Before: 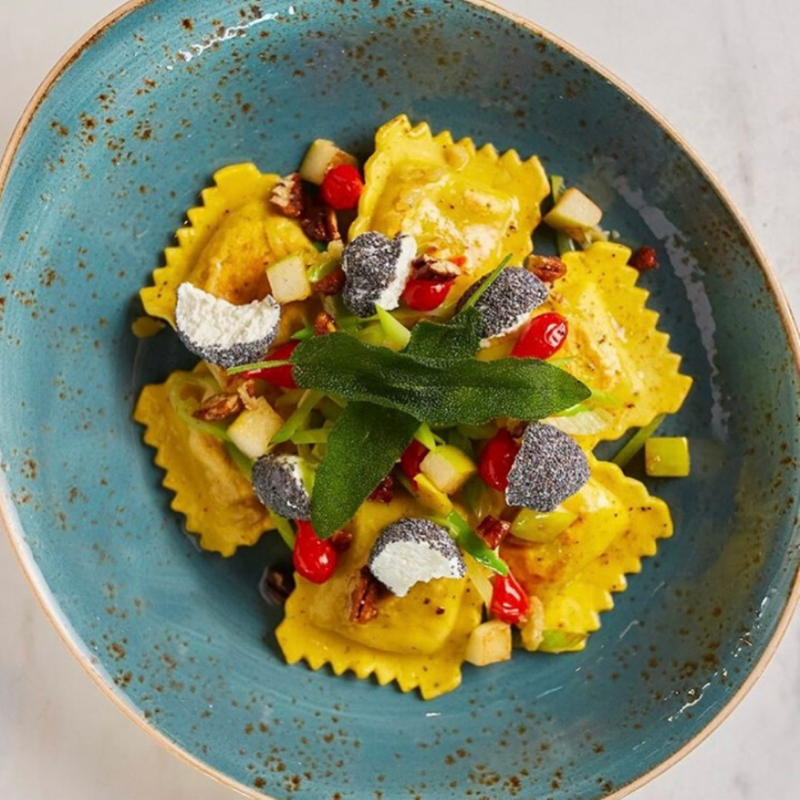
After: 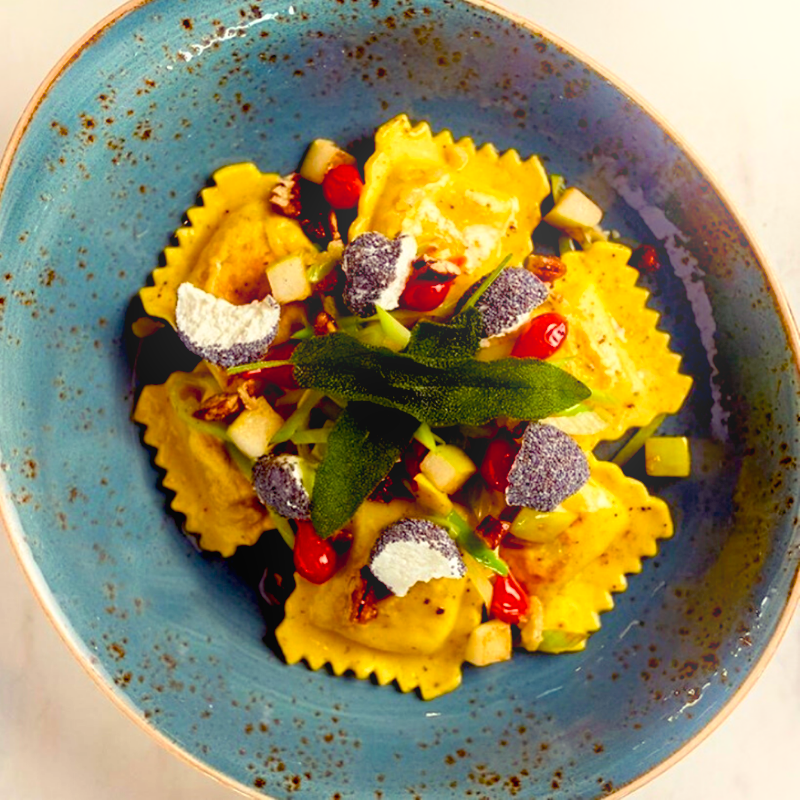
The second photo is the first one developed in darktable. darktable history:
color balance rgb: shadows lift › luminance -21.66%, shadows lift › chroma 8.98%, shadows lift › hue 283.37°, power › chroma 1.05%, power › hue 25.59°, highlights gain › luminance 6.08%, highlights gain › chroma 2.55%, highlights gain › hue 90°, global offset › luminance -0.87%, perceptual saturation grading › global saturation 25%, perceptual saturation grading › highlights -28.39%, perceptual saturation grading › shadows 33.98%
bloom: size 16%, threshold 98%, strength 20%
base curve: curves: ch0 [(0.017, 0) (0.425, 0.441) (0.844, 0.933) (1, 1)], preserve colors none
